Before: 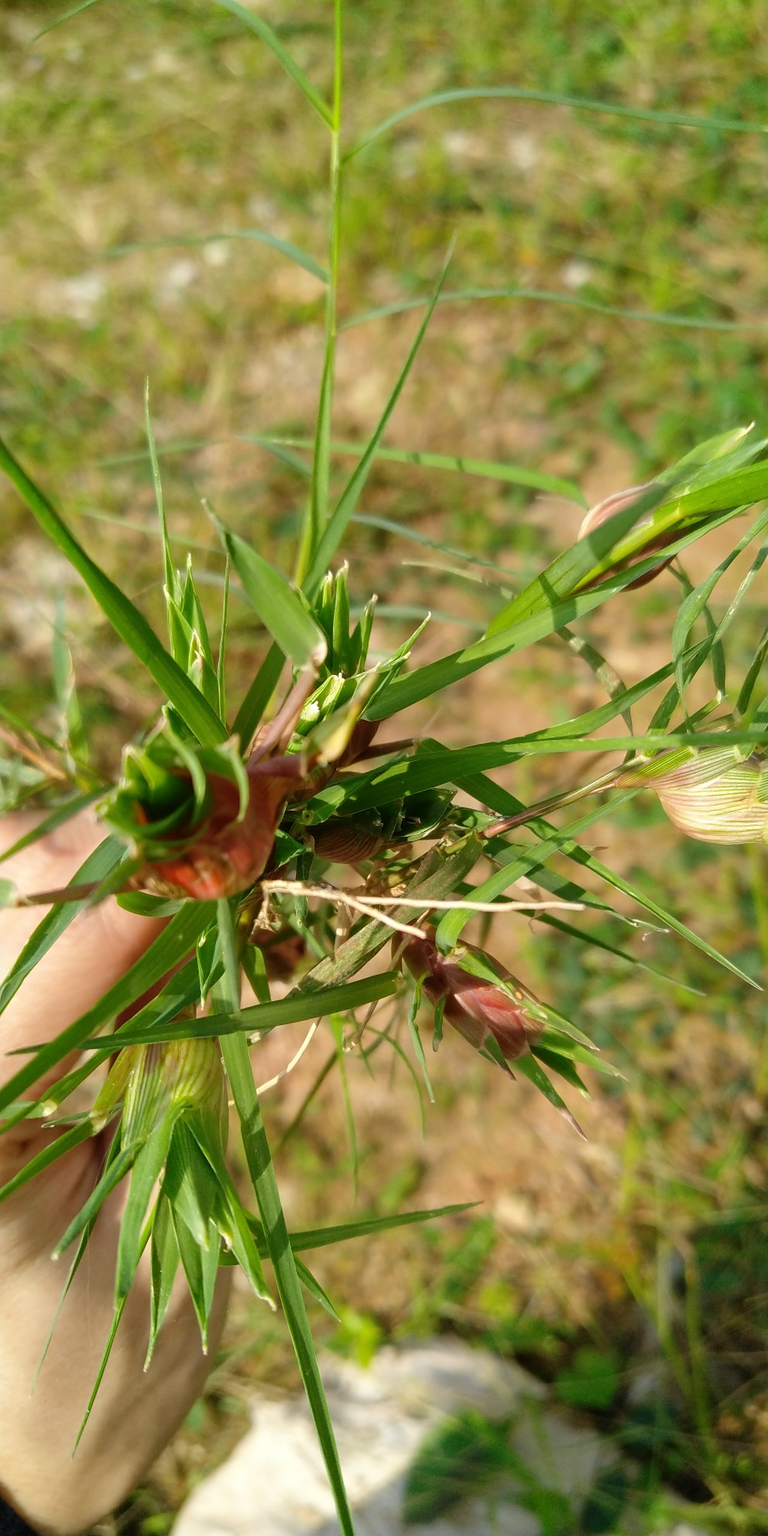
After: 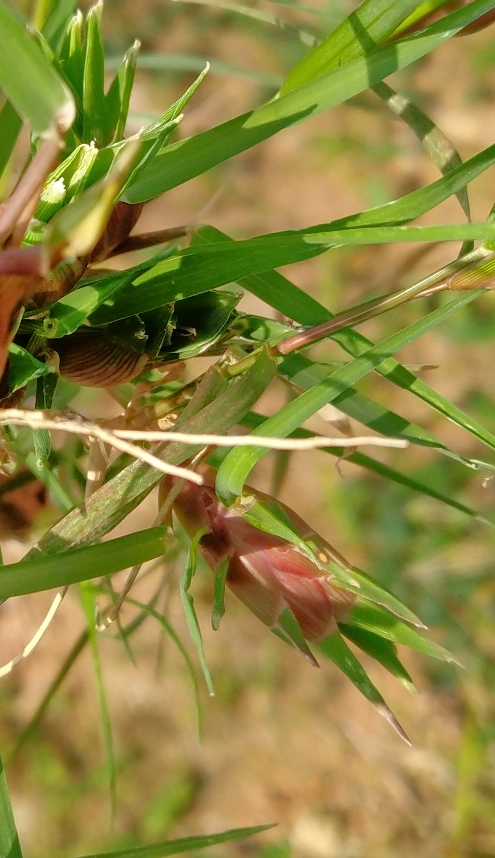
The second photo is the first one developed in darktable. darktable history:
tone equalizer: -8 EV -0.504 EV, -7 EV -0.341 EV, -6 EV -0.095 EV, -5 EV 0.383 EV, -4 EV 0.953 EV, -3 EV 0.785 EV, -2 EV -0.009 EV, -1 EV 0.127 EV, +0 EV -0.017 EV, mask exposure compensation -0.503 EV
crop: left 34.998%, top 36.696%, right 15.004%, bottom 20.049%
